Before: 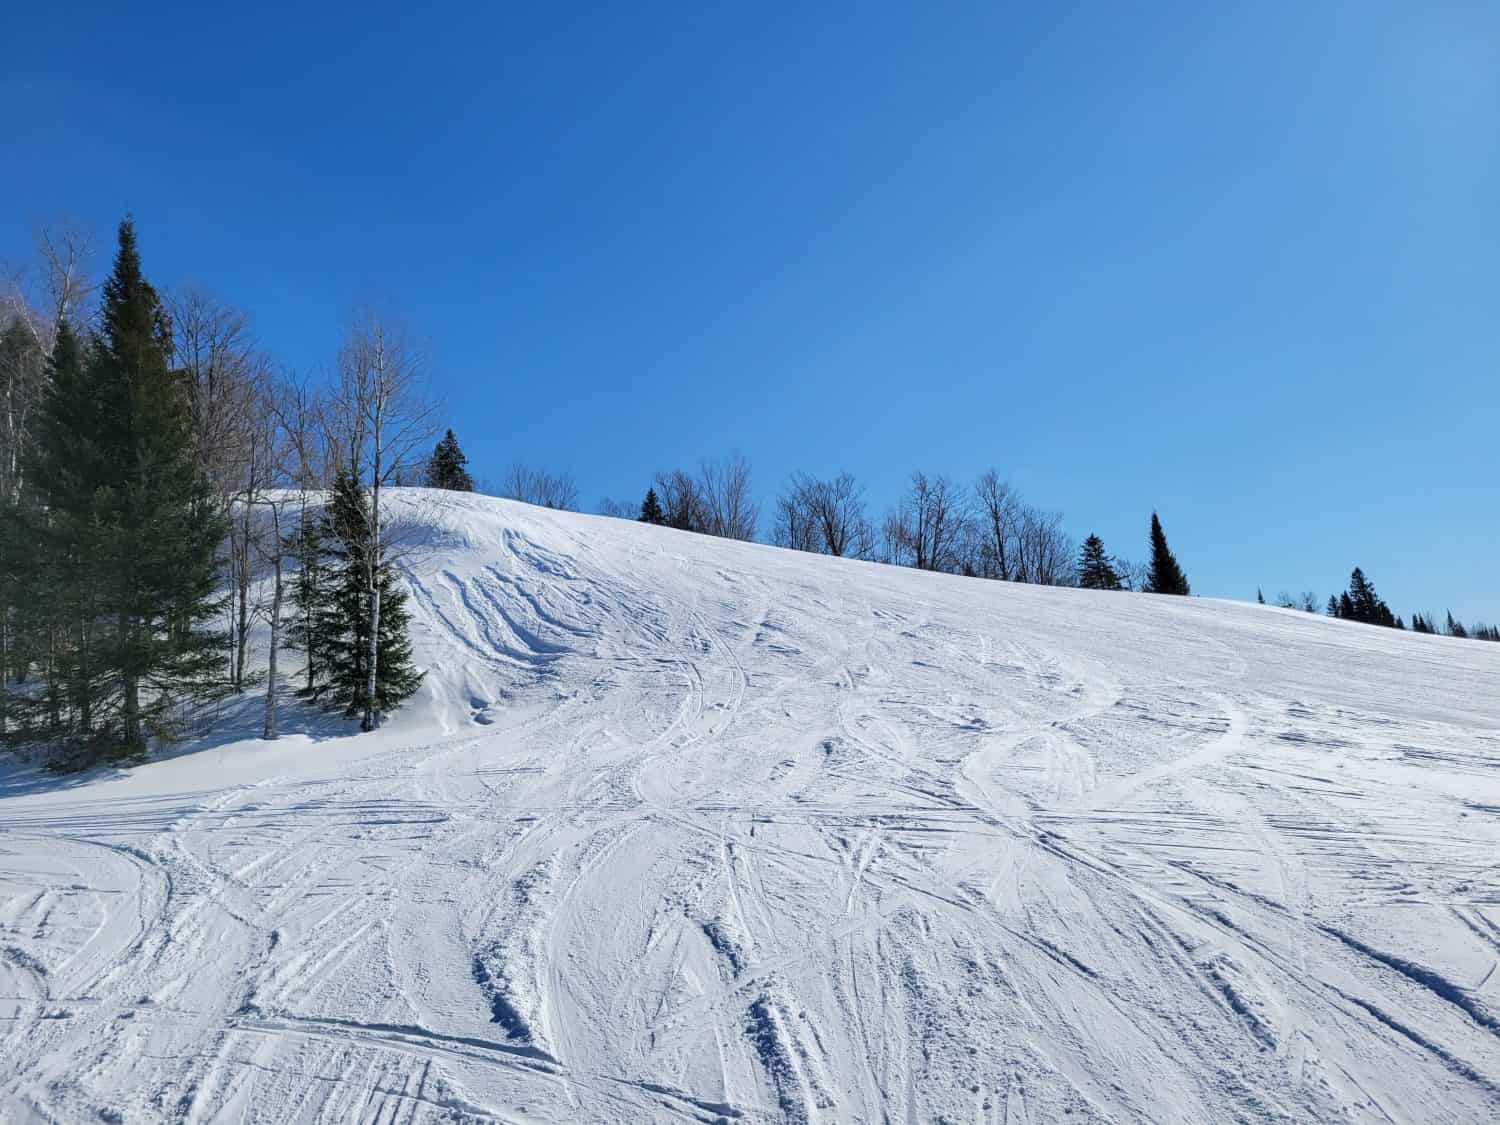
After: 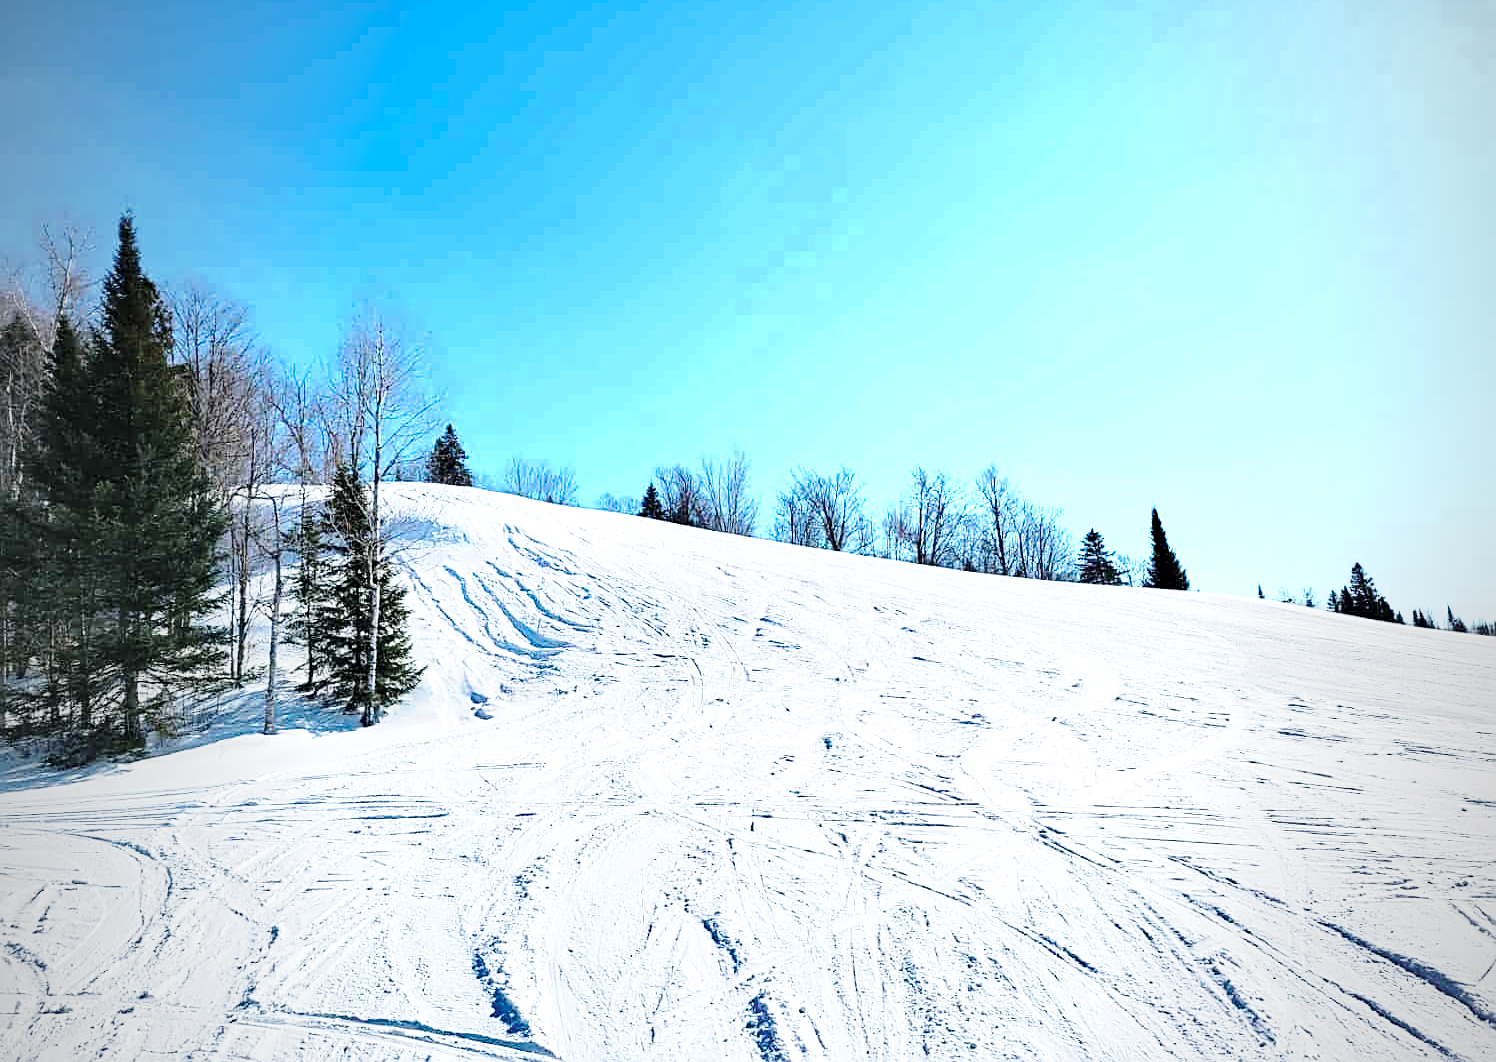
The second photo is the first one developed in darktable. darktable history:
exposure: black level correction 0.001, exposure 0.499 EV, compensate highlight preservation false
vignetting: fall-off start 96.49%, fall-off radius 100%, width/height ratio 0.612
base curve: curves: ch0 [(0, 0) (0.028, 0.03) (0.121, 0.232) (0.46, 0.748) (0.859, 0.968) (1, 1)], preserve colors none
sharpen: on, module defaults
crop: top 0.461%, right 0.259%, bottom 5.057%
color zones: curves: ch0 [(0.018, 0.548) (0.197, 0.654) (0.425, 0.447) (0.605, 0.658) (0.732, 0.579)]; ch1 [(0.105, 0.531) (0.224, 0.531) (0.386, 0.39) (0.618, 0.456) (0.732, 0.456) (0.956, 0.421)]; ch2 [(0.039, 0.583) (0.215, 0.465) (0.399, 0.544) (0.465, 0.548) (0.614, 0.447) (0.724, 0.43) (0.882, 0.623) (0.956, 0.632)]
haze removal: compatibility mode true, adaptive false
